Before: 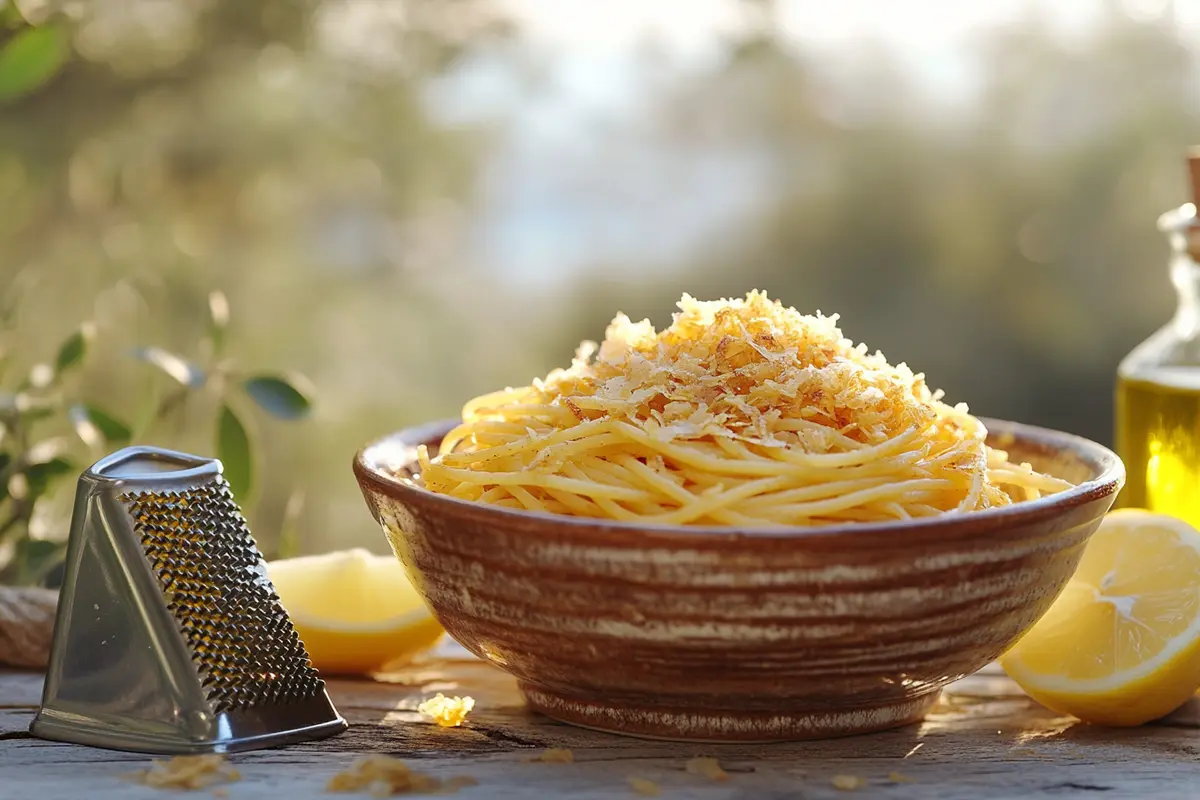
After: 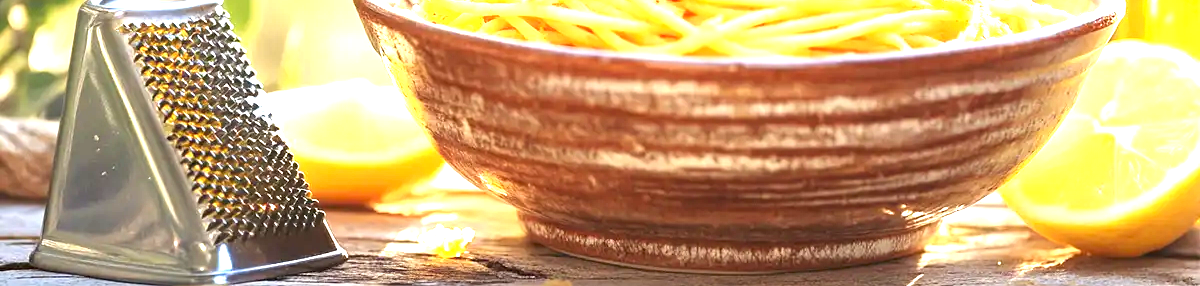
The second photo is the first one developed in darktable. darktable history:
crop and rotate: top 58.645%, bottom 5.49%
exposure: black level correction 0, exposure 2 EV, compensate exposure bias true, compensate highlight preservation false
